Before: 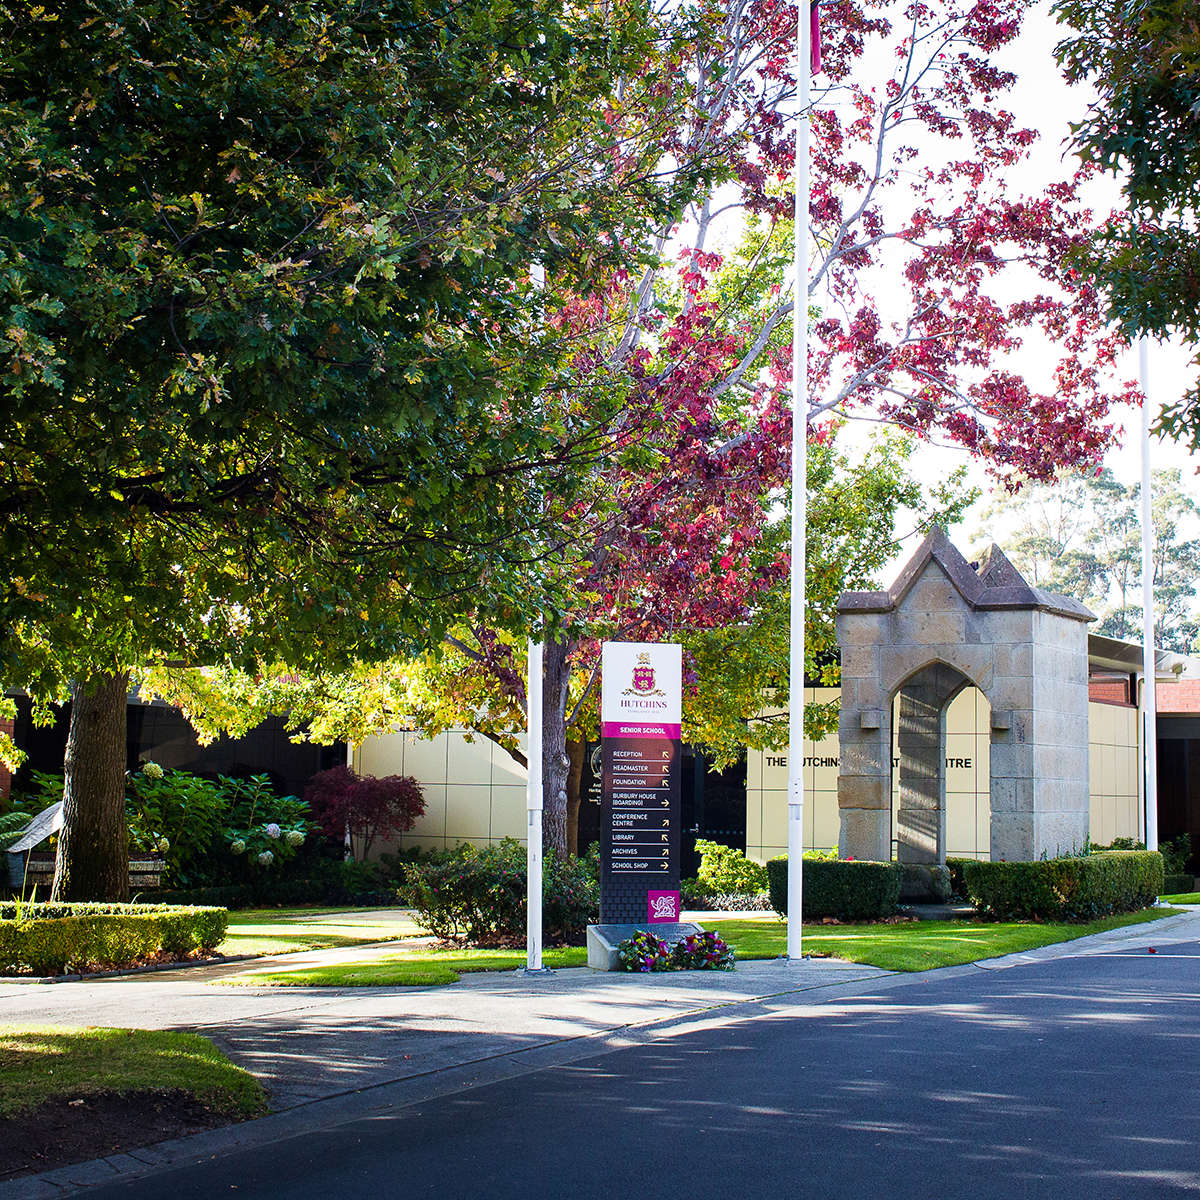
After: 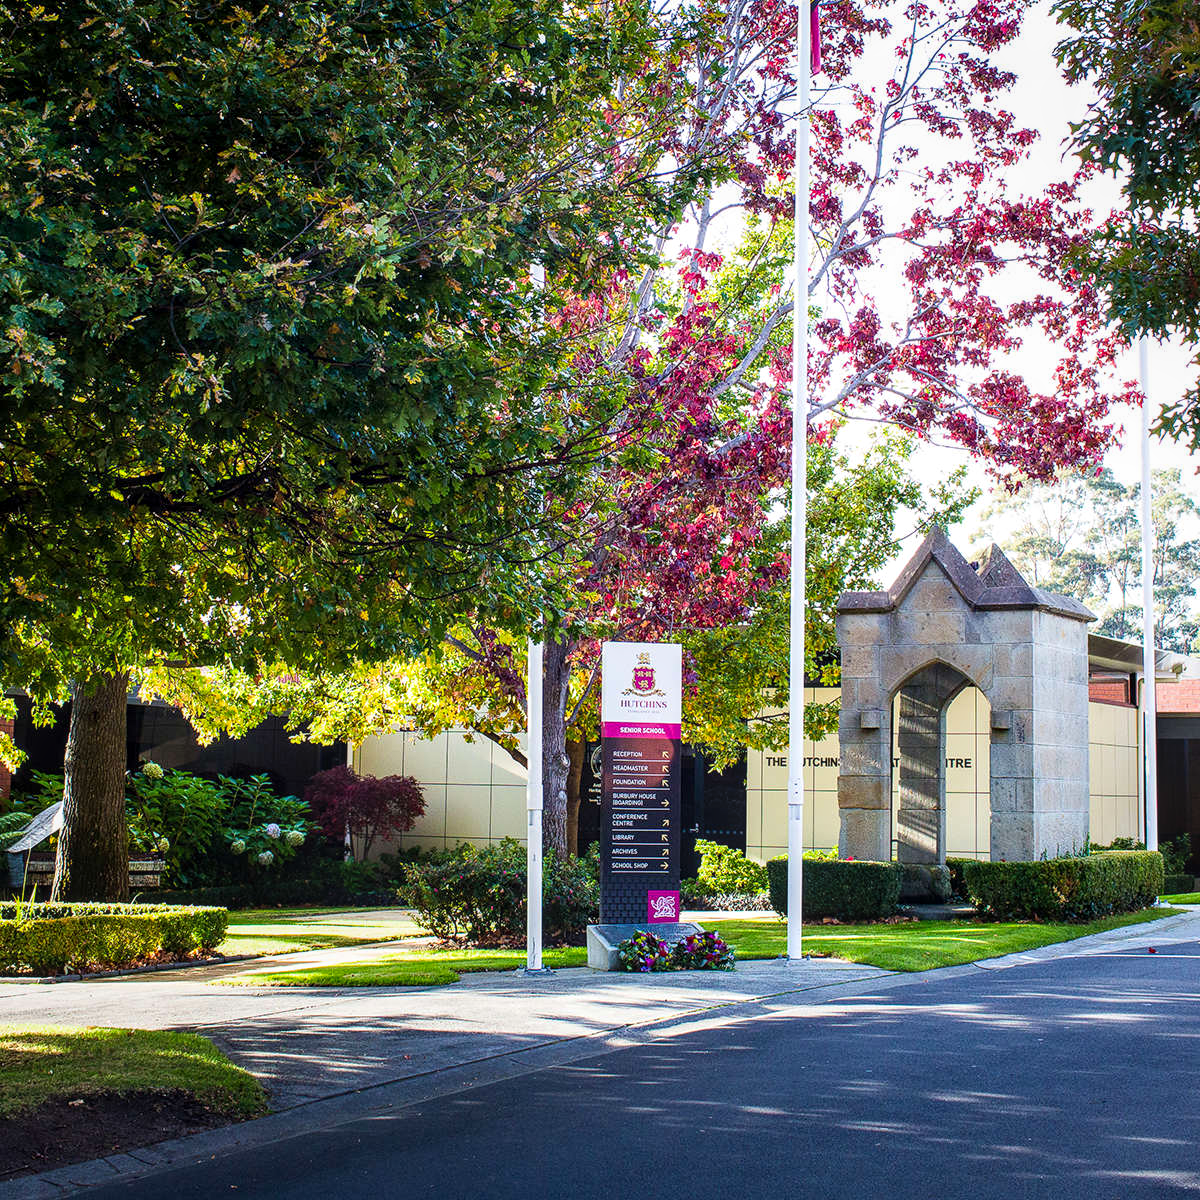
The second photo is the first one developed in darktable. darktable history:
contrast brightness saturation: contrast 0.1, brightness 0.03, saturation 0.09
local contrast: on, module defaults
